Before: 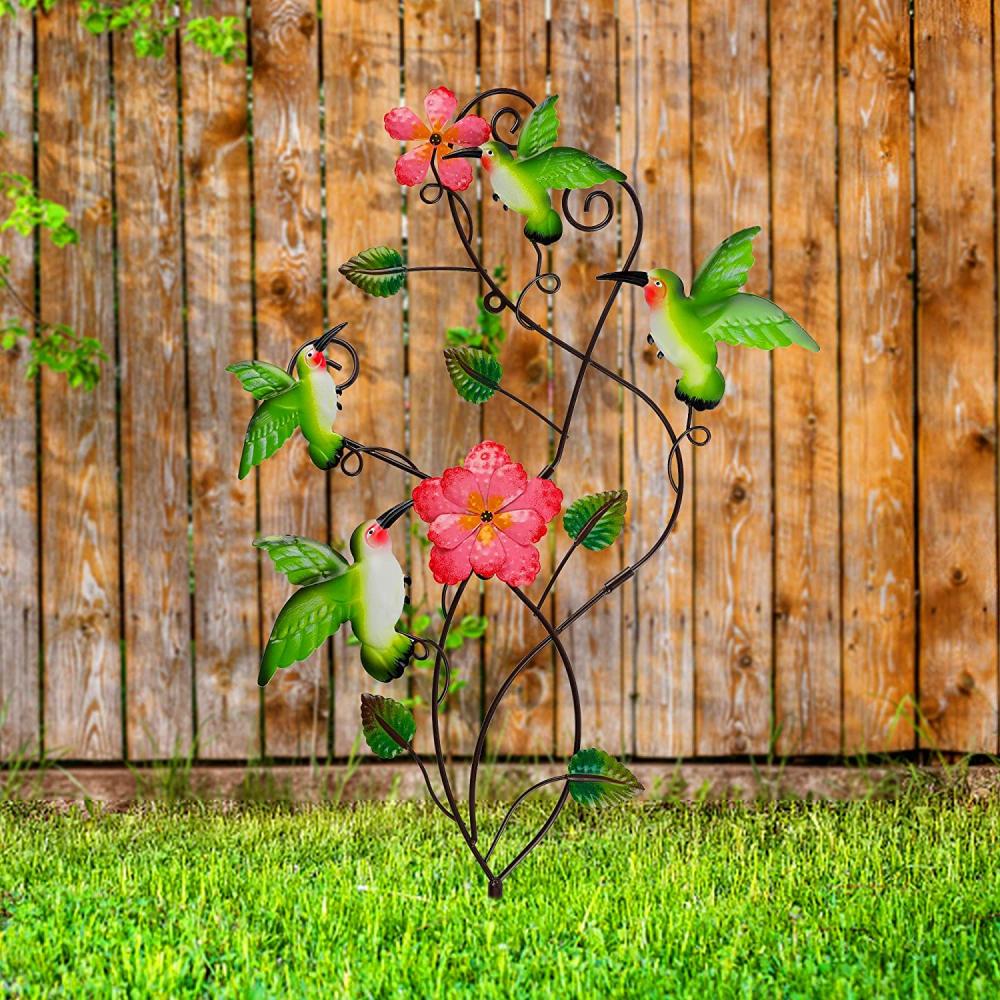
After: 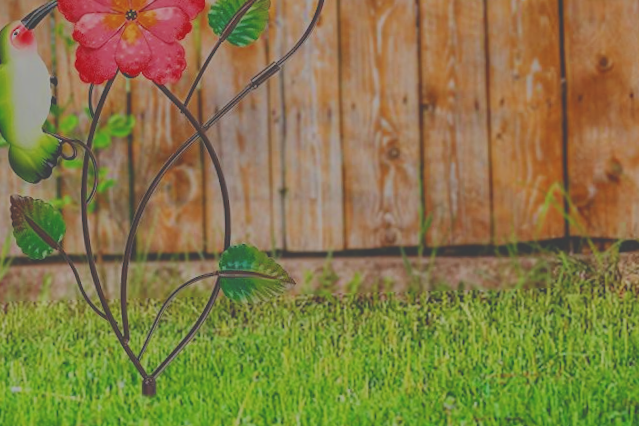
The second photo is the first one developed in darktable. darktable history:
rotate and perspective: rotation -1.42°, crop left 0.016, crop right 0.984, crop top 0.035, crop bottom 0.965
filmic rgb: black relative exposure -16 EV, white relative exposure 8 EV, threshold 3 EV, hardness 4.17, latitude 50%, contrast 0.5, color science v5 (2021), contrast in shadows safe, contrast in highlights safe, enable highlight reconstruction true
exposure: black level correction -0.023, exposure -0.039 EV, compensate highlight preservation false
local contrast: on, module defaults
crop and rotate: left 35.509%, top 50.238%, bottom 4.934%
